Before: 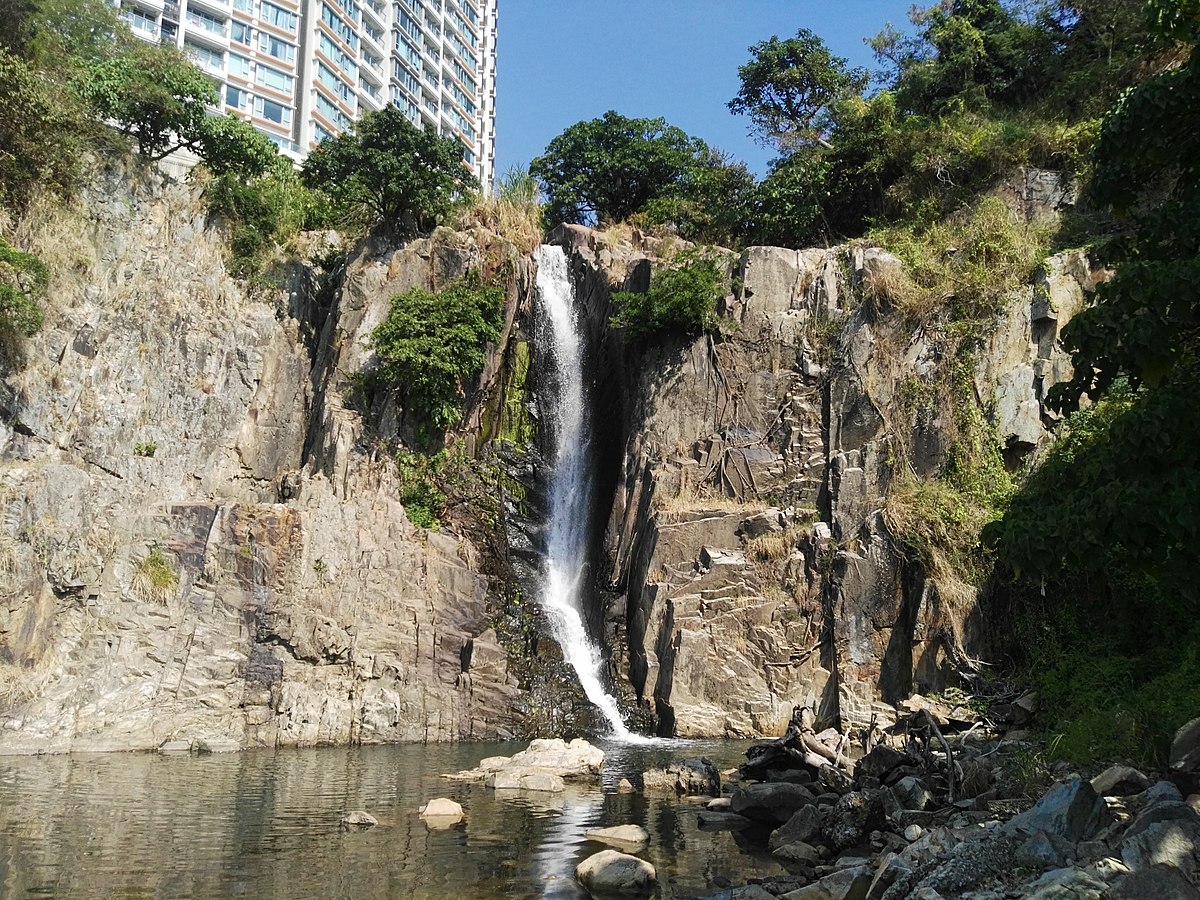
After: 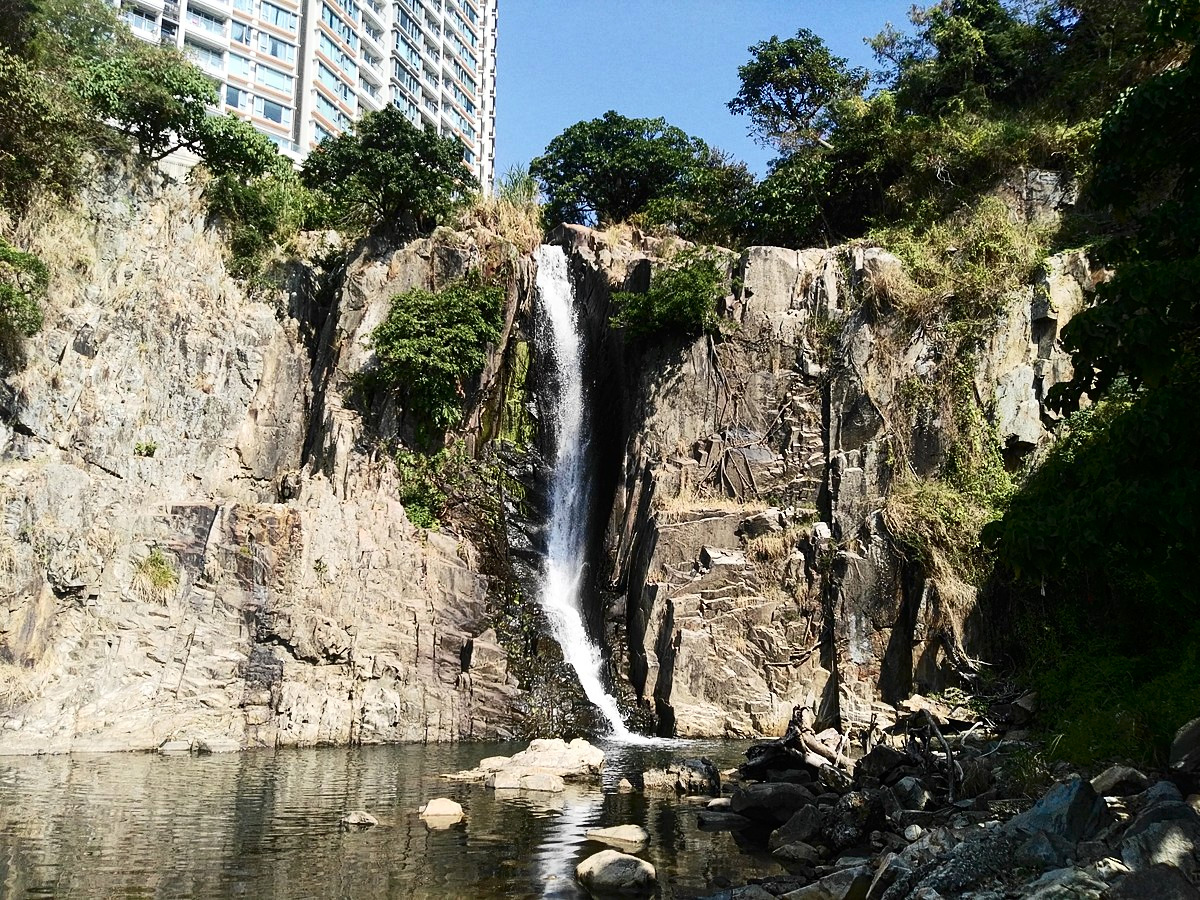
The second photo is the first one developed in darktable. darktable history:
contrast brightness saturation: contrast 0.285
